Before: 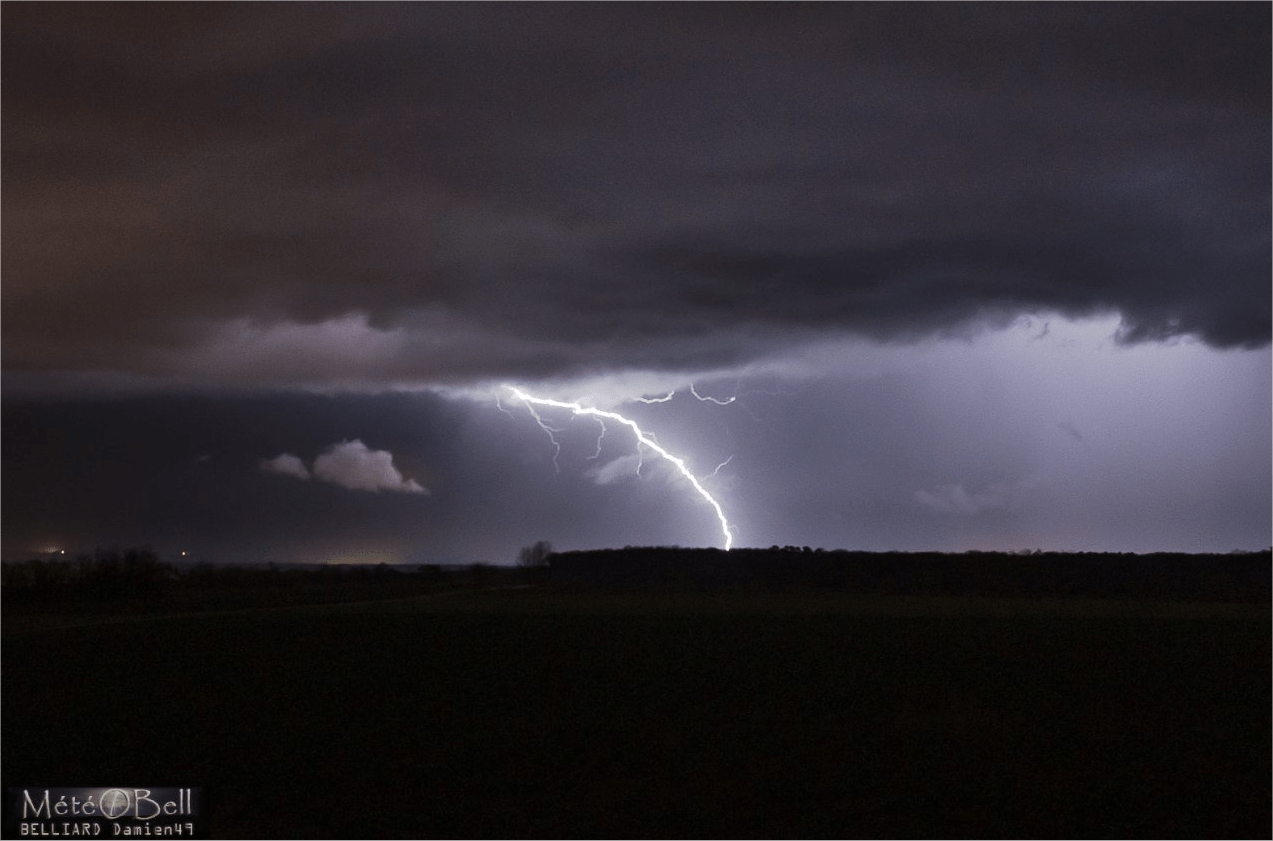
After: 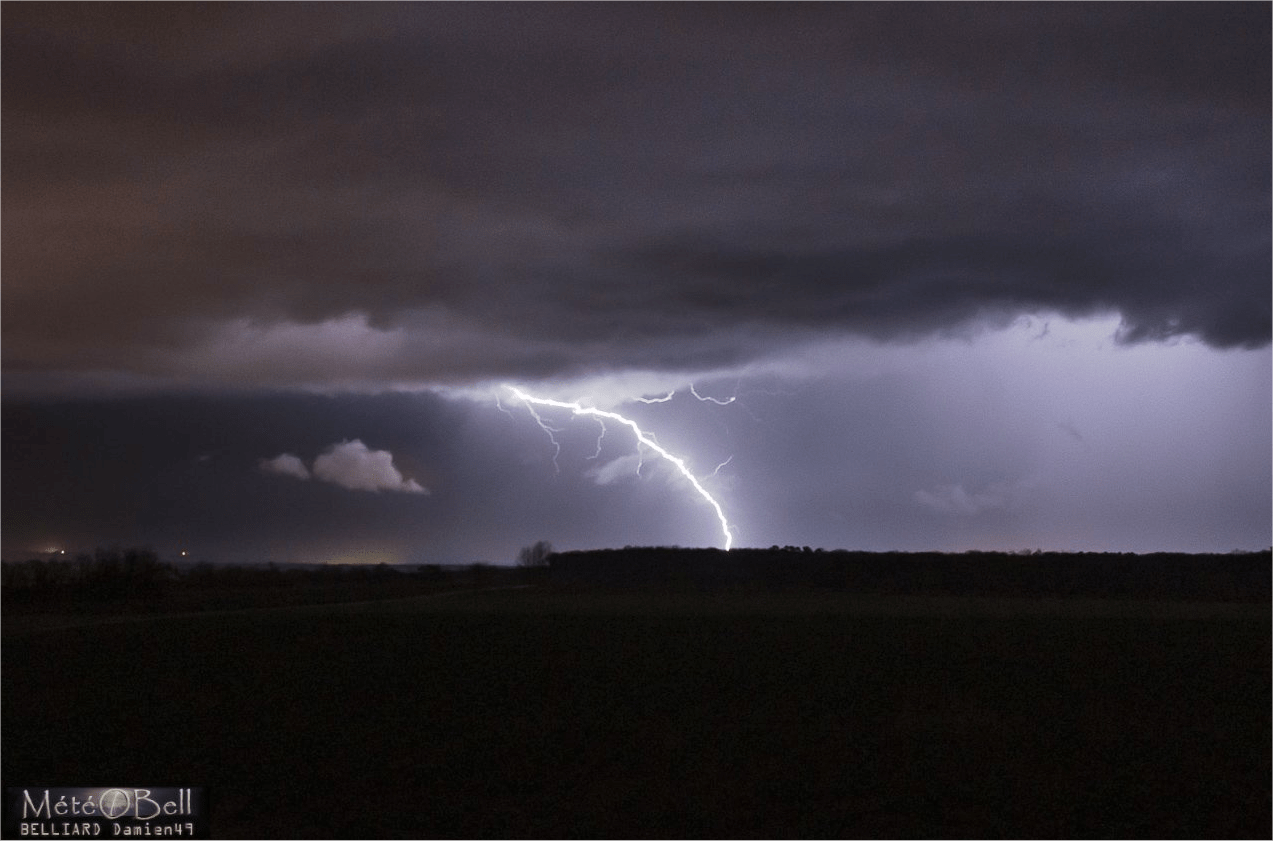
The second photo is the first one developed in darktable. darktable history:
contrast brightness saturation: contrast 0.031, brightness 0.06, saturation 0.131
